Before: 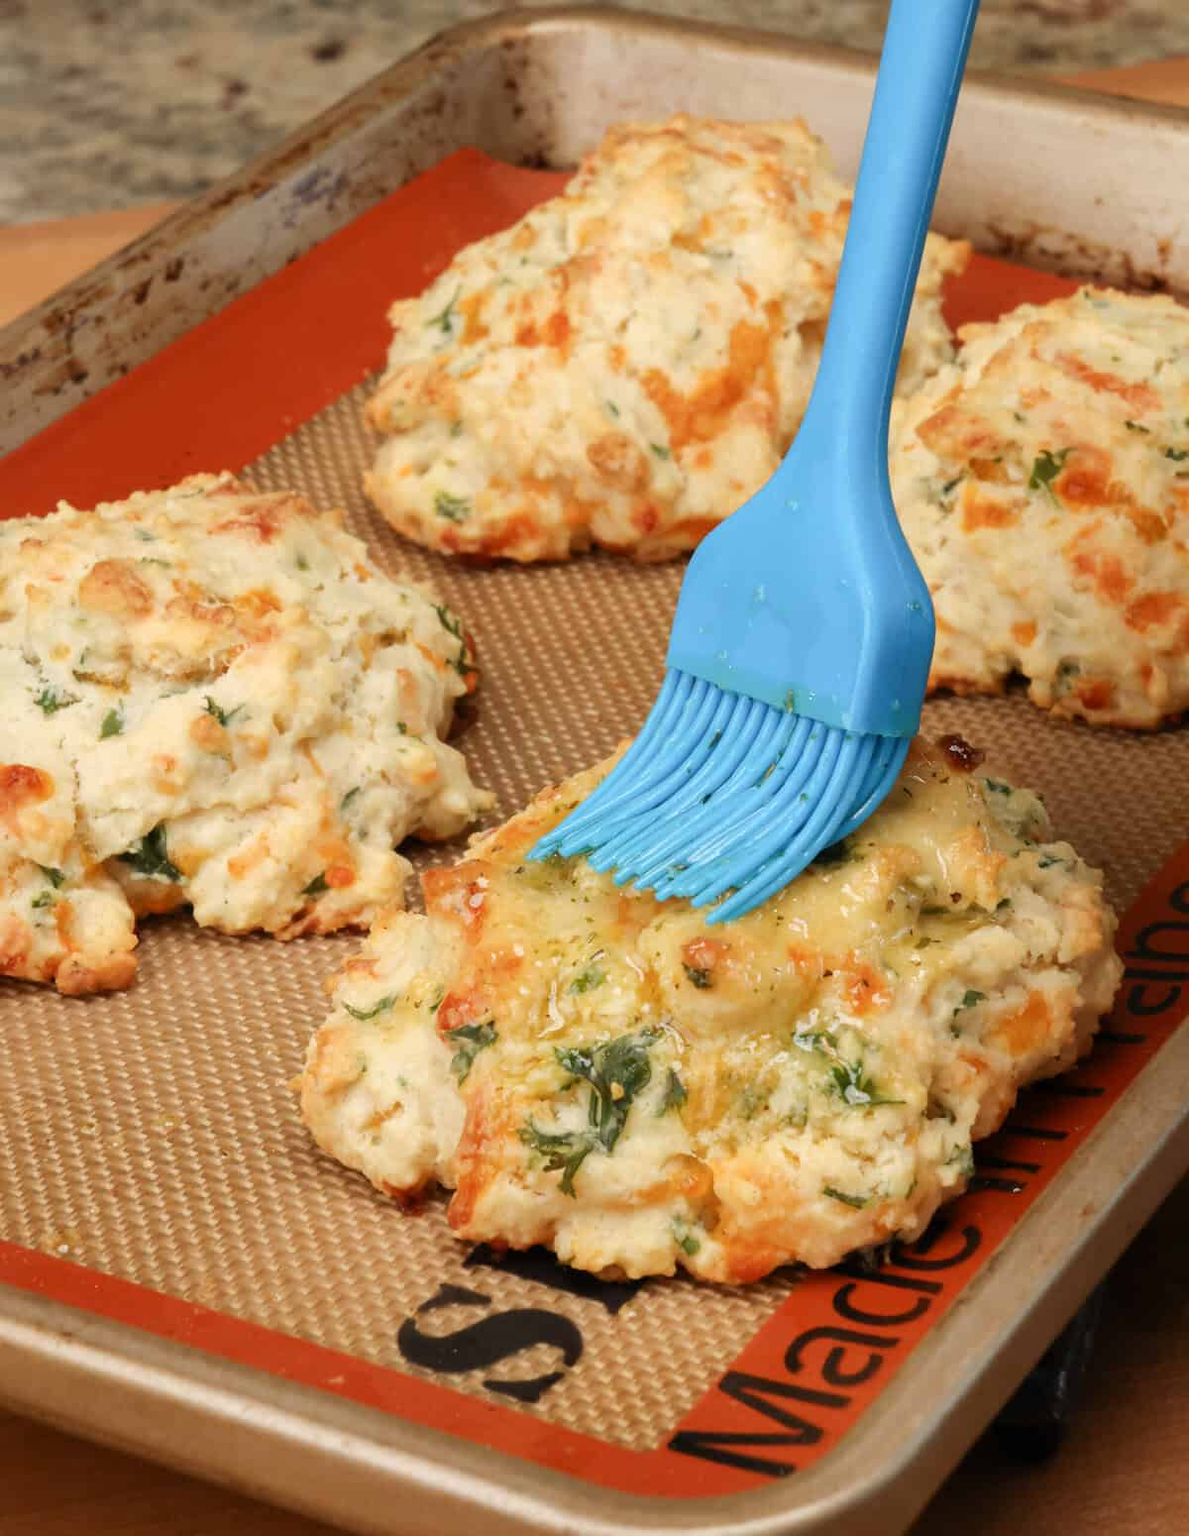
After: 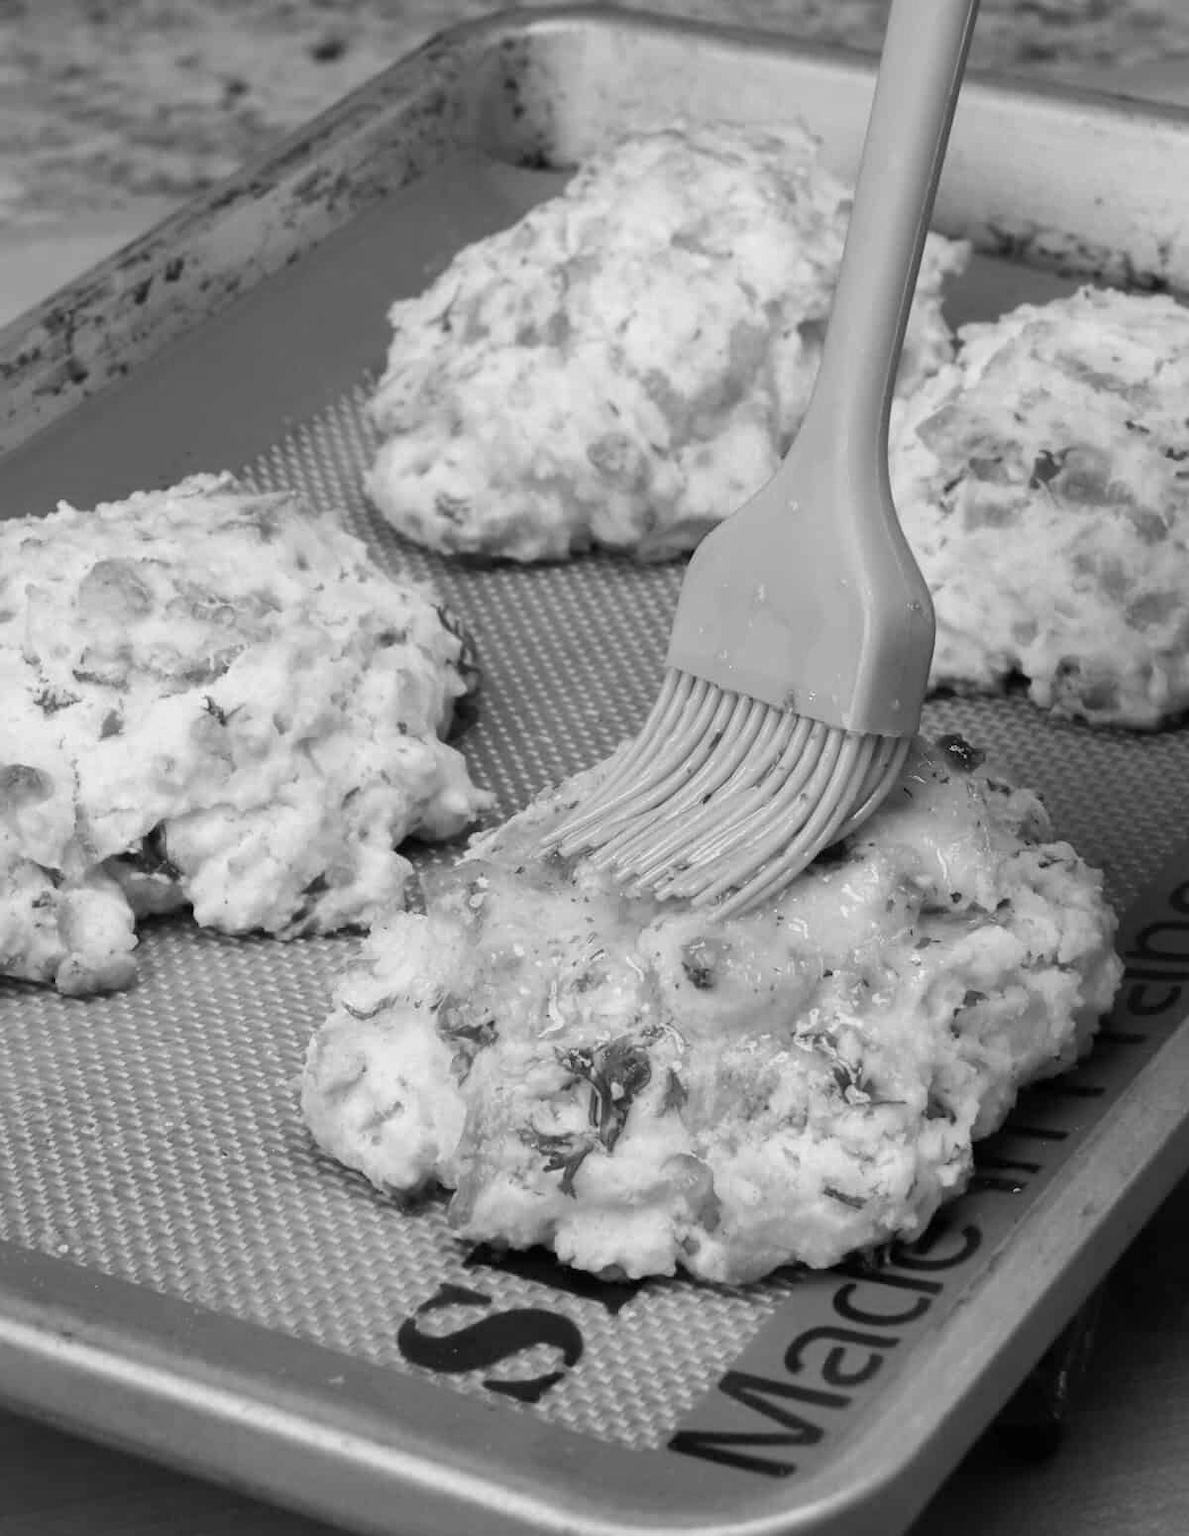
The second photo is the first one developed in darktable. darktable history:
white balance: red 1, blue 1
monochrome: on, module defaults
